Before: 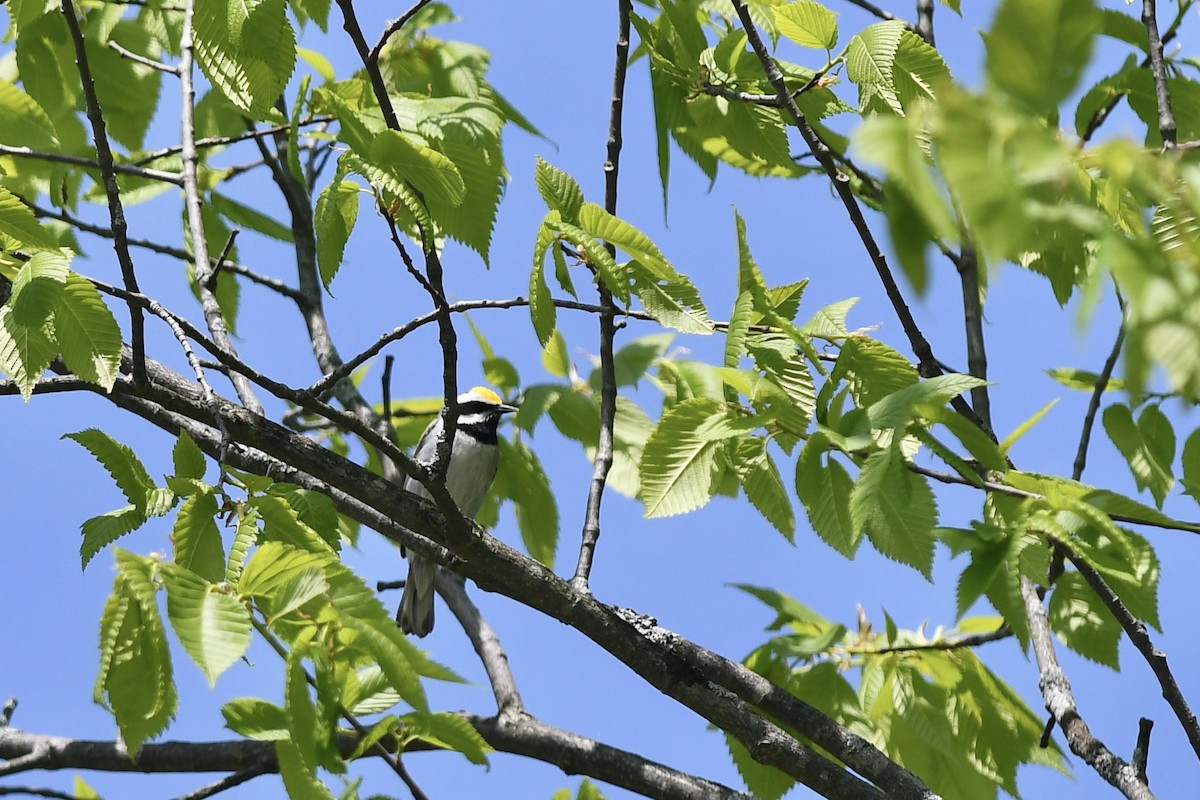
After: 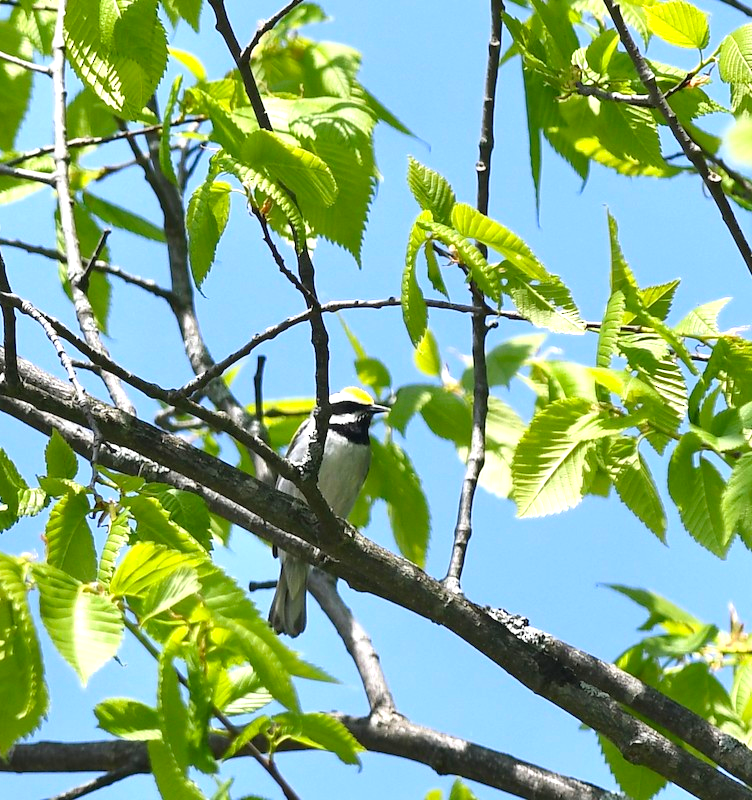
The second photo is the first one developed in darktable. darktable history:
exposure: black level correction 0, exposure 0.692 EV, compensate exposure bias true, compensate highlight preservation false
crop: left 10.73%, right 26.529%
contrast brightness saturation: saturation 0.134
